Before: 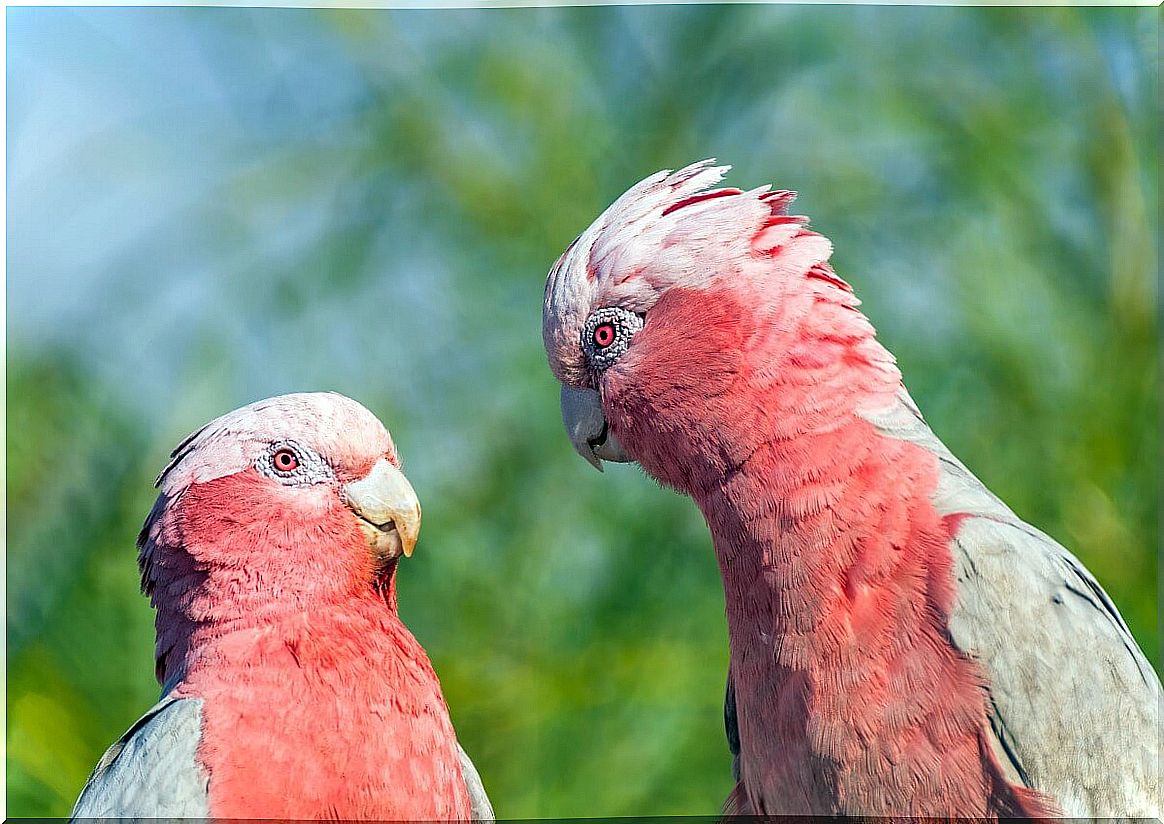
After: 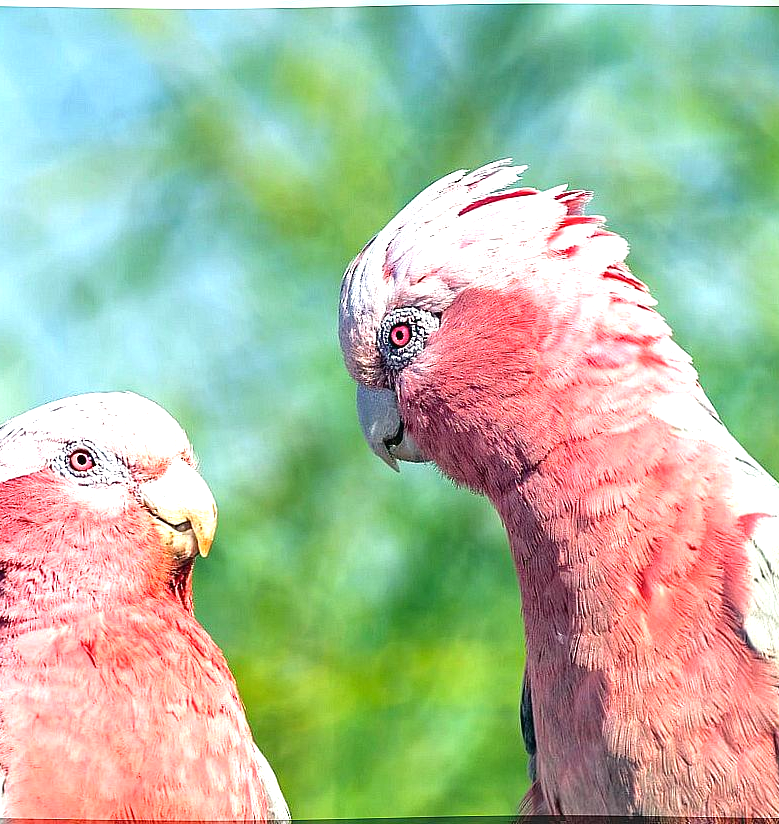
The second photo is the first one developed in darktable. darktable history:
exposure: black level correction 0, exposure 1 EV, compensate highlight preservation false
crop and rotate: left 17.562%, right 15.464%
